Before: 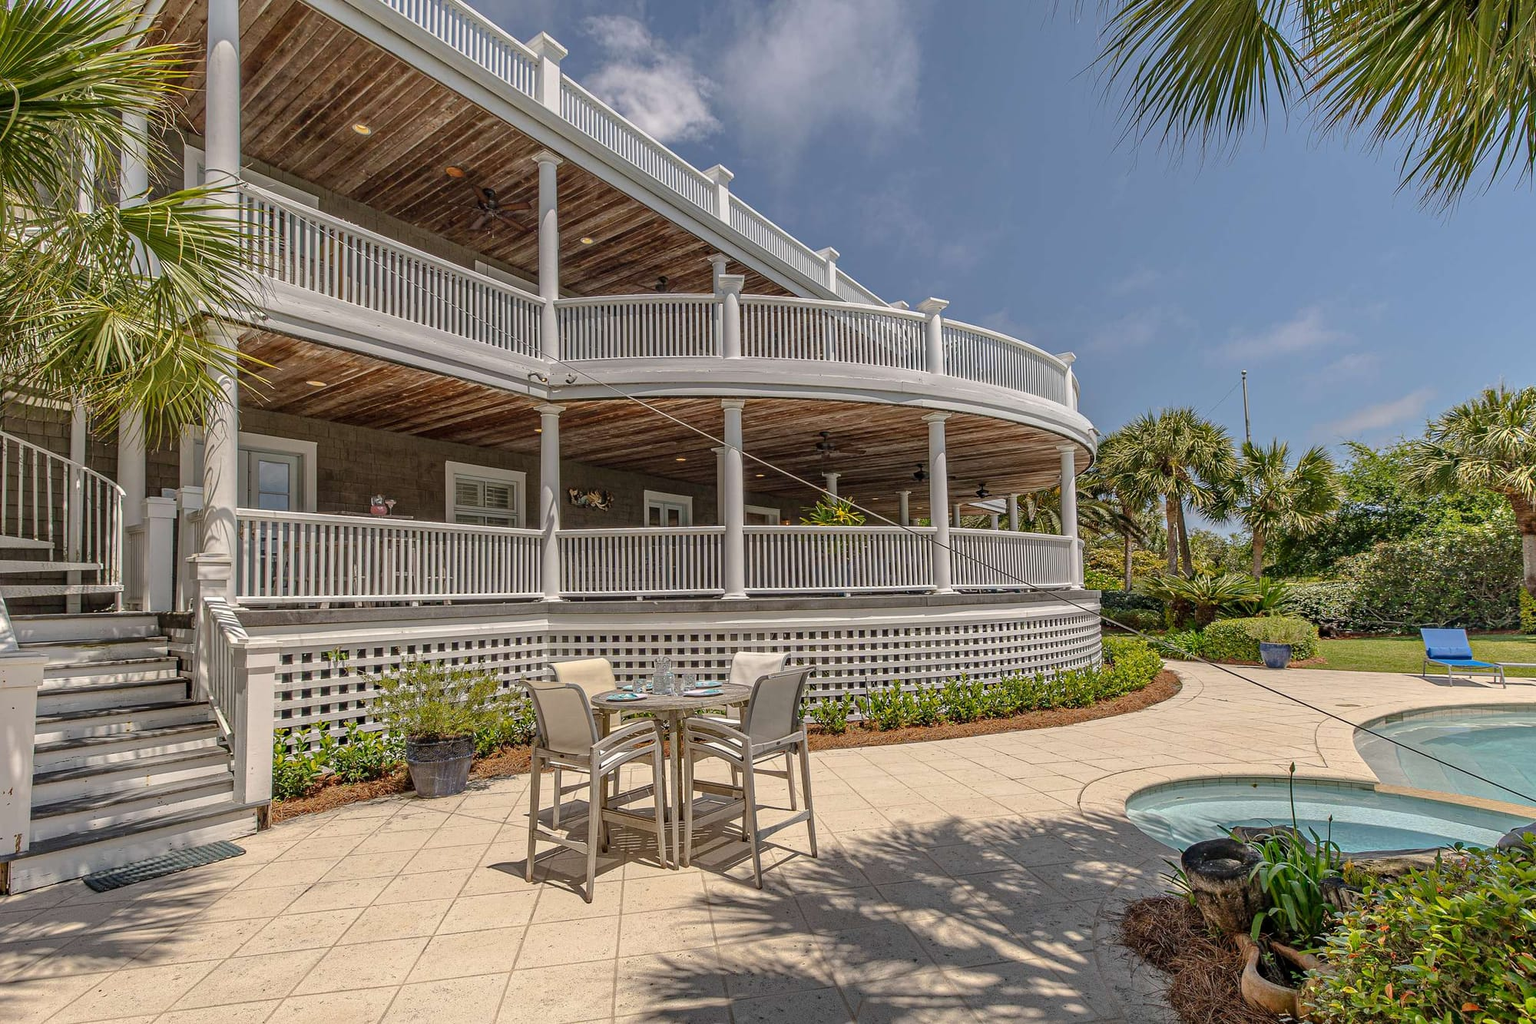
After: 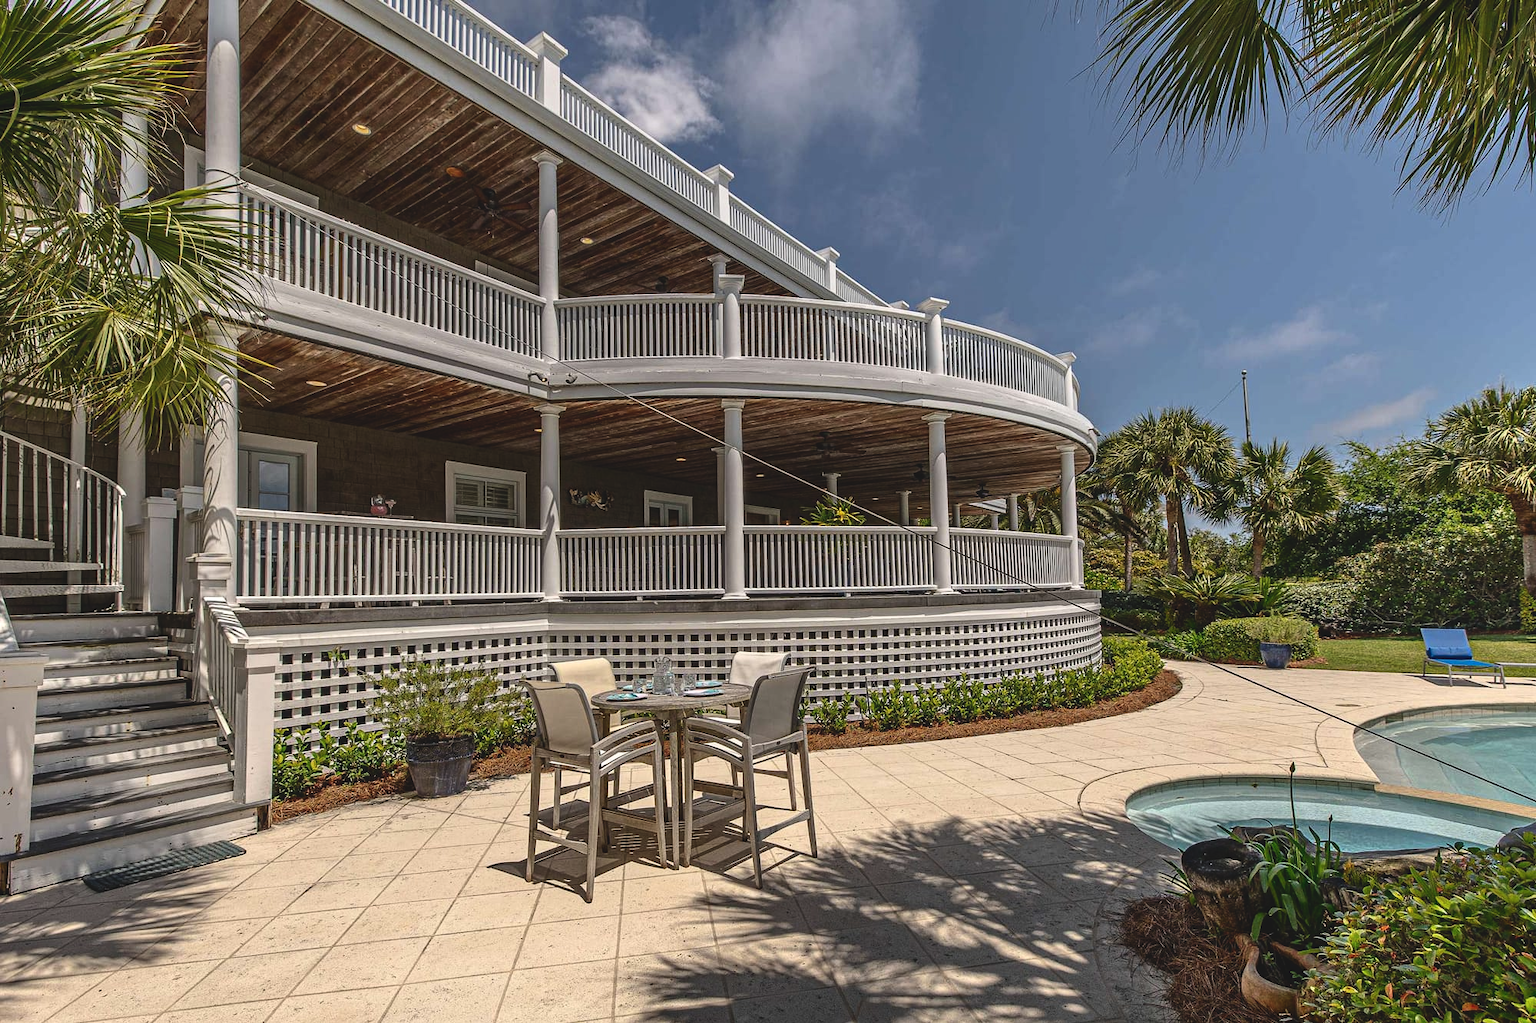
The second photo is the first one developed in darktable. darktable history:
exposure: black level correction -0.04, exposure 0.062 EV, compensate highlight preservation false
contrast brightness saturation: contrast 0.19, brightness -0.238, saturation 0.106
